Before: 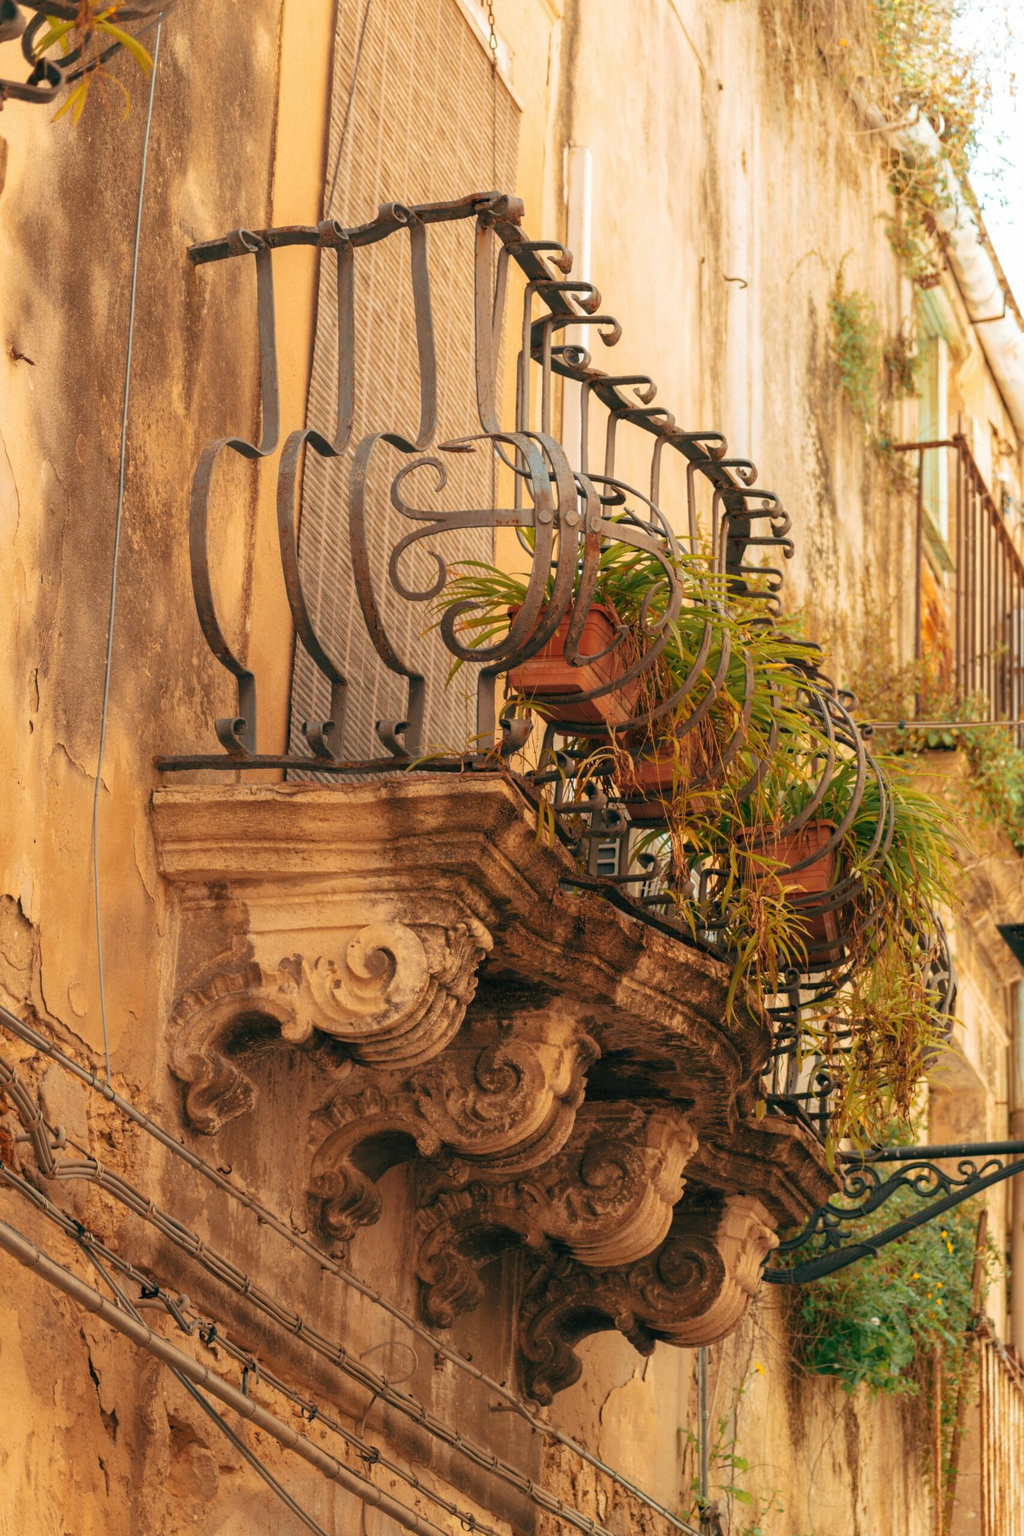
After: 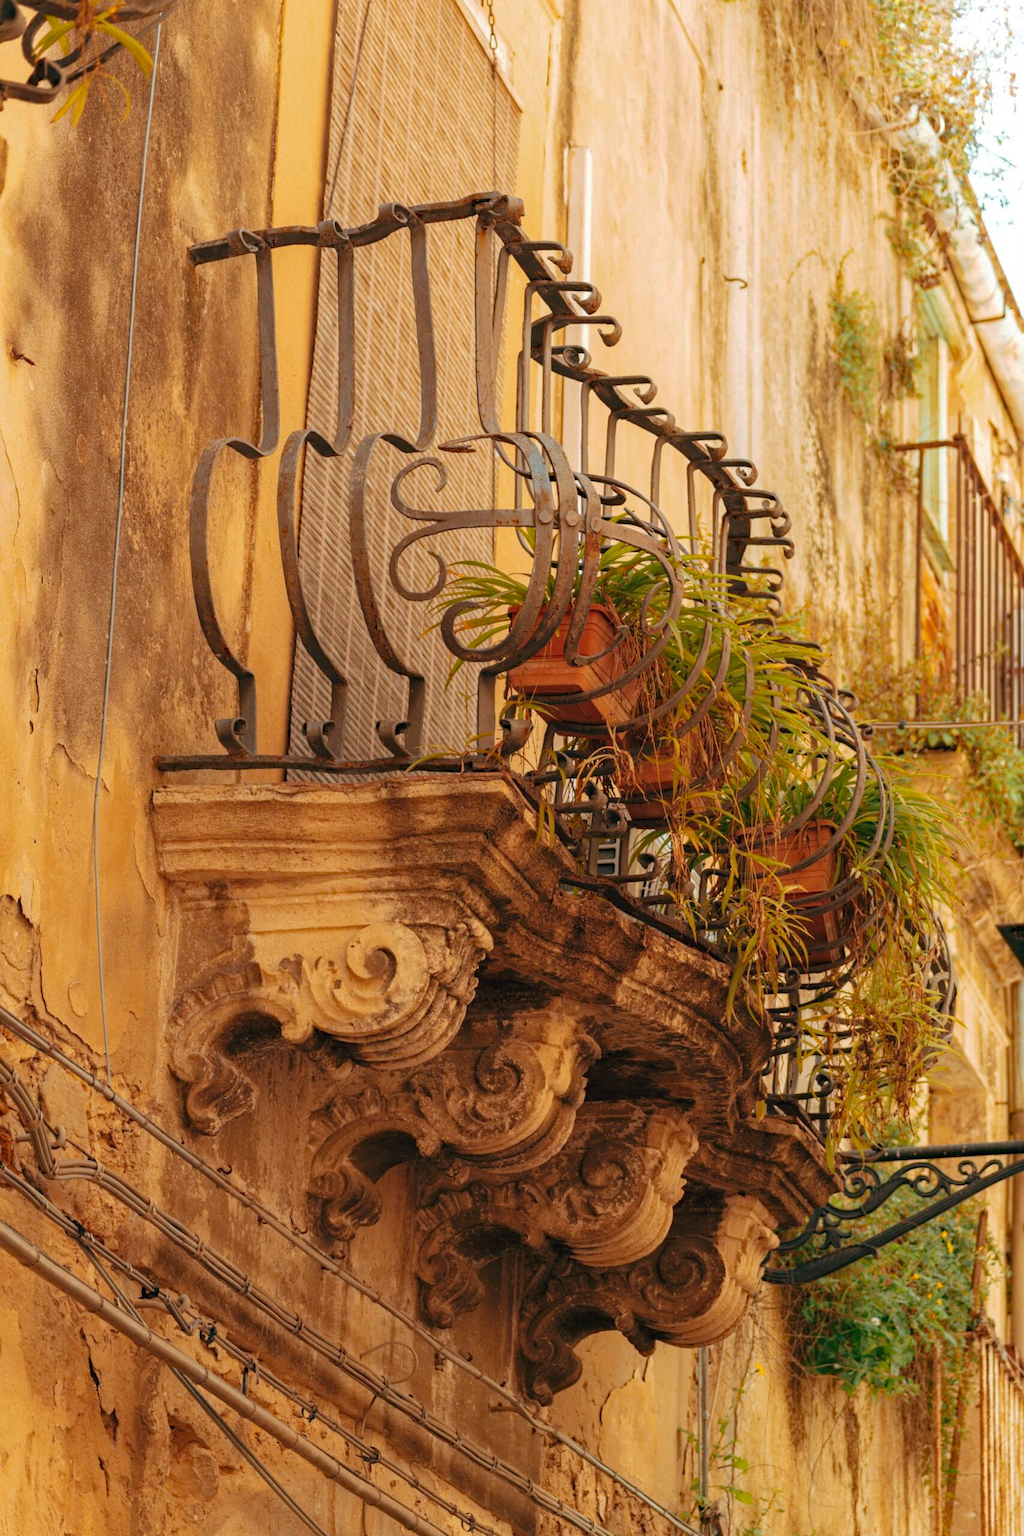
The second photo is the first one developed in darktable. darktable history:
haze removal: strength 0.4, distance 0.22, compatibility mode true, adaptive false
color balance: mode lift, gamma, gain (sRGB), lift [1, 1.049, 1, 1]
tone curve: curves: ch0 [(0, 0) (0.003, 0.013) (0.011, 0.018) (0.025, 0.027) (0.044, 0.045) (0.069, 0.068) (0.1, 0.096) (0.136, 0.13) (0.177, 0.168) (0.224, 0.217) (0.277, 0.277) (0.335, 0.338) (0.399, 0.401) (0.468, 0.473) (0.543, 0.544) (0.623, 0.621) (0.709, 0.7) (0.801, 0.781) (0.898, 0.869) (1, 1)], preserve colors none
